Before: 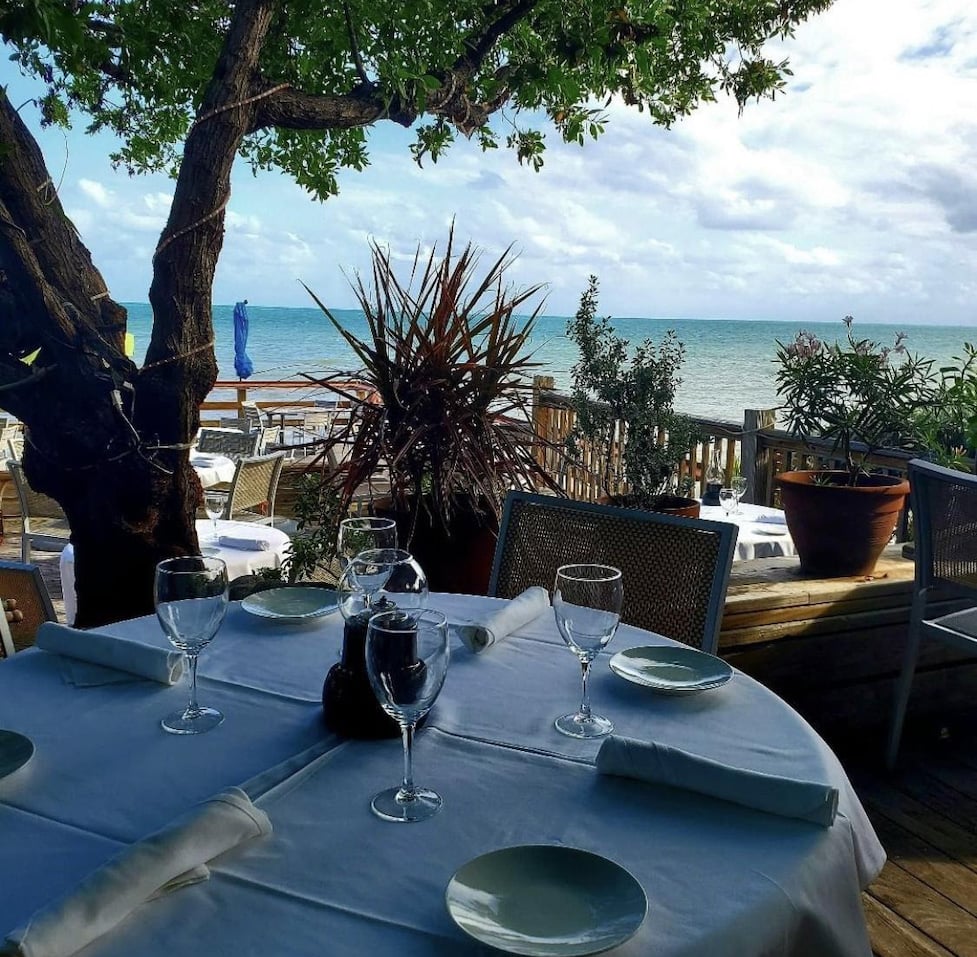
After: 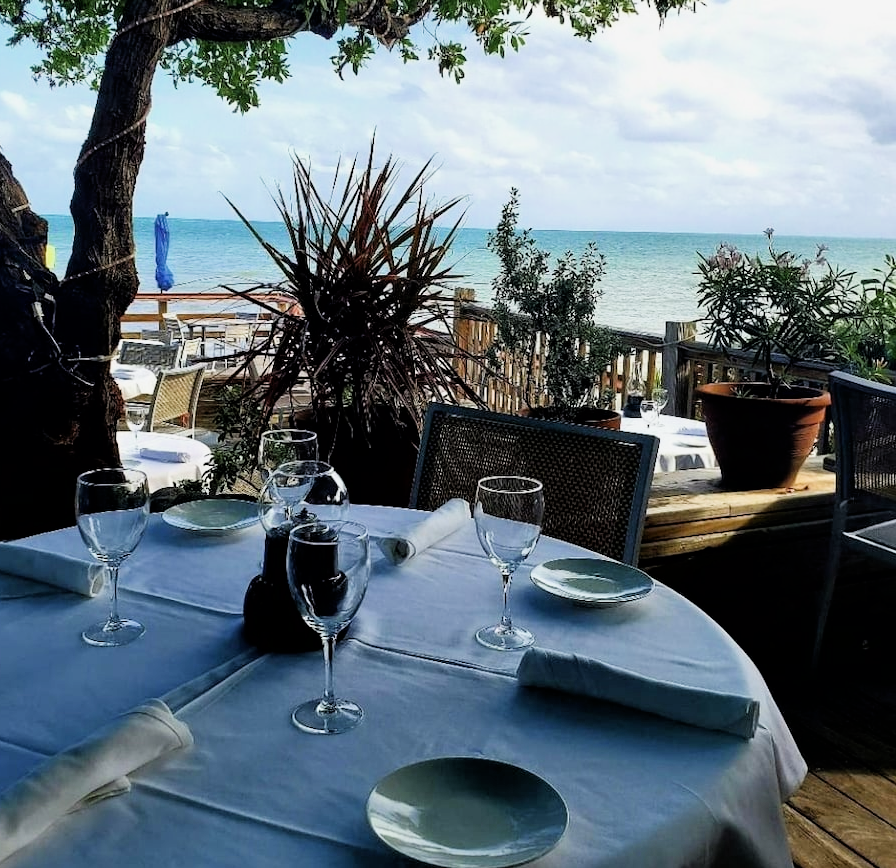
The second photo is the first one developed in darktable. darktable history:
exposure: exposure 0.609 EV, compensate highlight preservation false
crop and rotate: left 8.26%, top 9.276%
filmic rgb: black relative exposure -7.73 EV, white relative exposure 4.44 EV, hardness 3.75, latitude 49.76%, contrast 1.101
